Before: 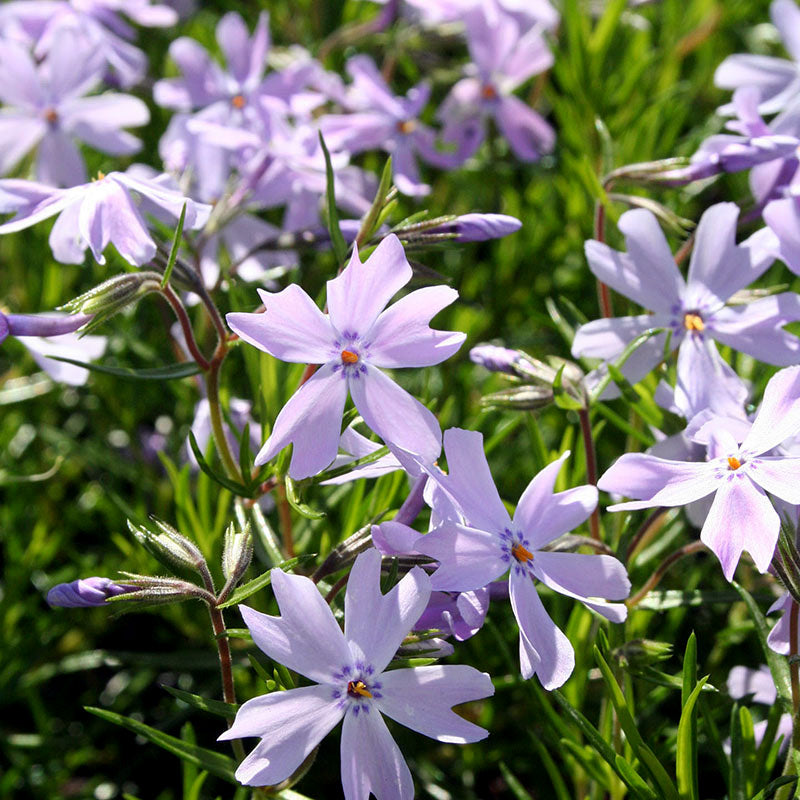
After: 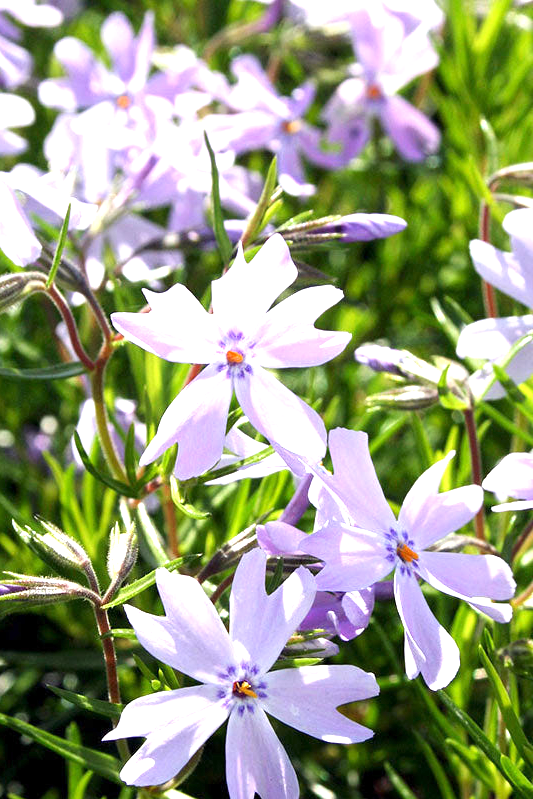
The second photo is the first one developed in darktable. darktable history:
crop and rotate: left 14.436%, right 18.898%
exposure: exposure 1.089 EV, compensate highlight preservation false
